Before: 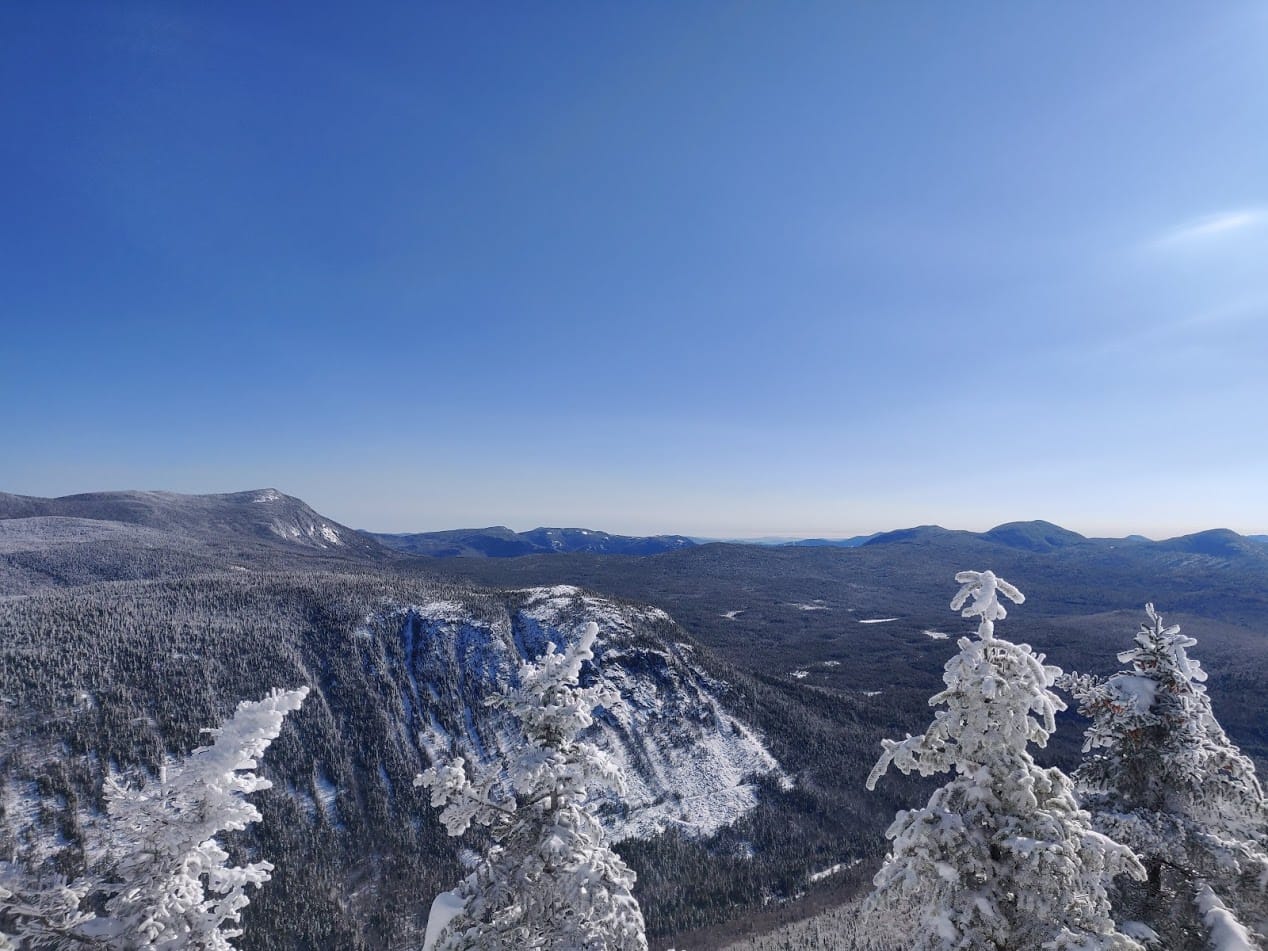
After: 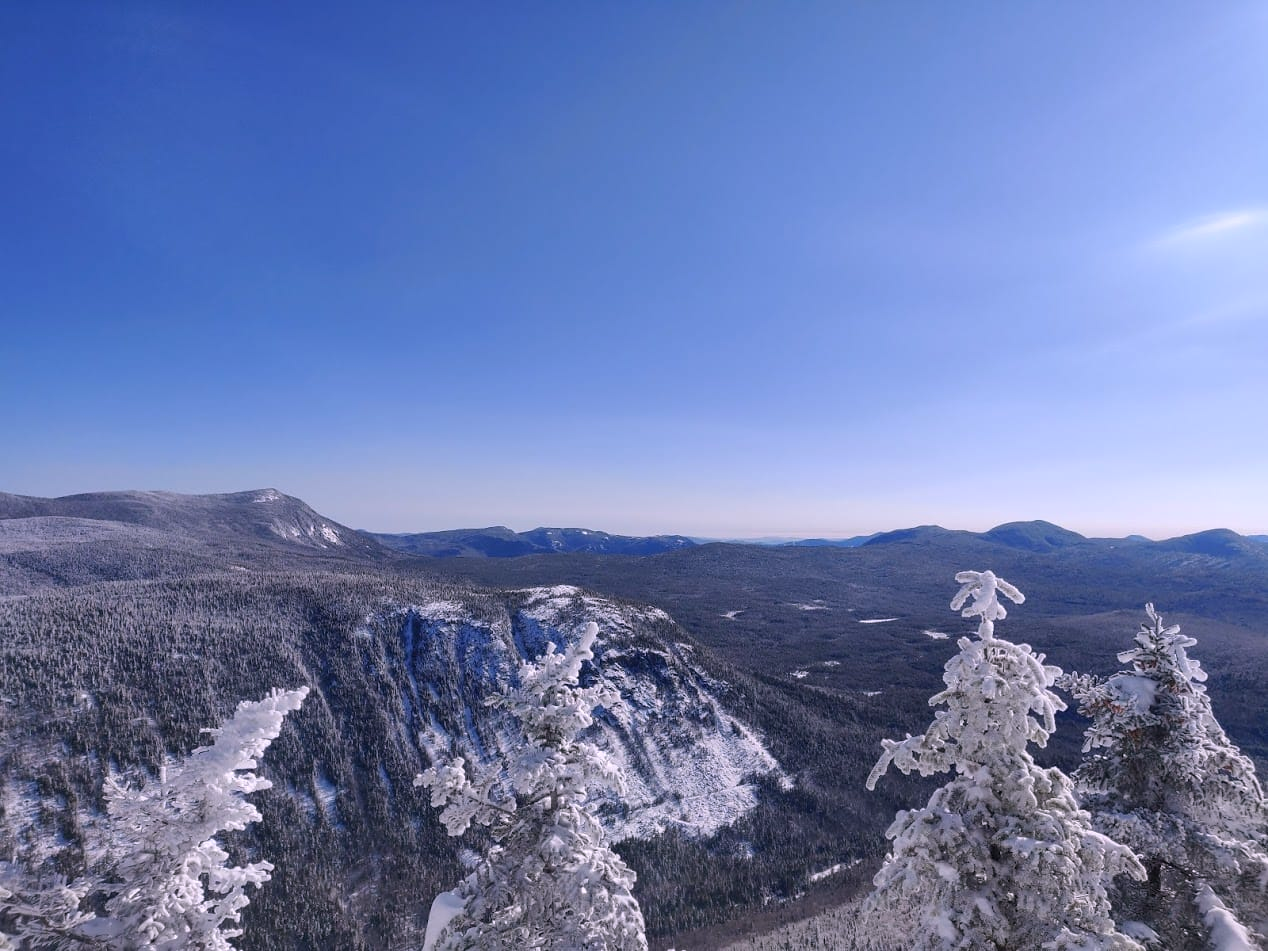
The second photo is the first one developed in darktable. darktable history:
white balance: red 1.05, blue 1.072
rotate and perspective: automatic cropping original format, crop left 0, crop top 0
